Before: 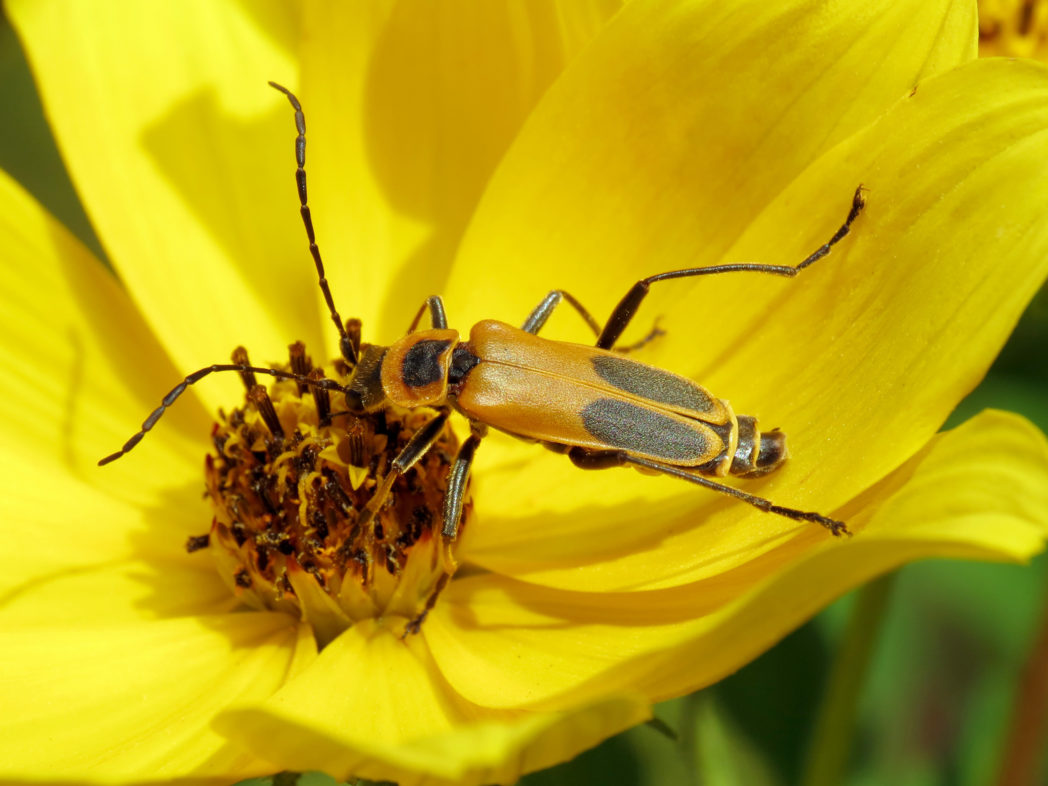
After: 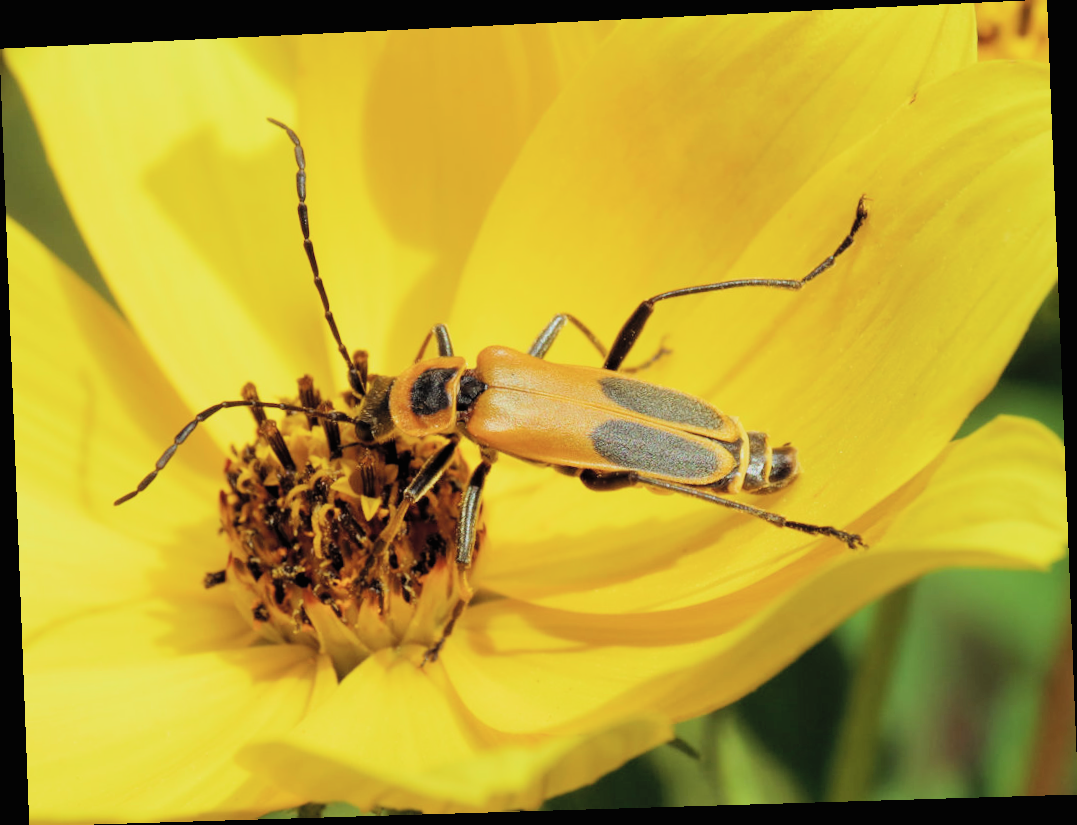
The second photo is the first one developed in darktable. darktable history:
rotate and perspective: rotation -2.22°, lens shift (horizontal) -0.022, automatic cropping off
filmic rgb: black relative exposure -7.65 EV, white relative exposure 4.56 EV, hardness 3.61
contrast brightness saturation: contrast 0.14, brightness 0.21
